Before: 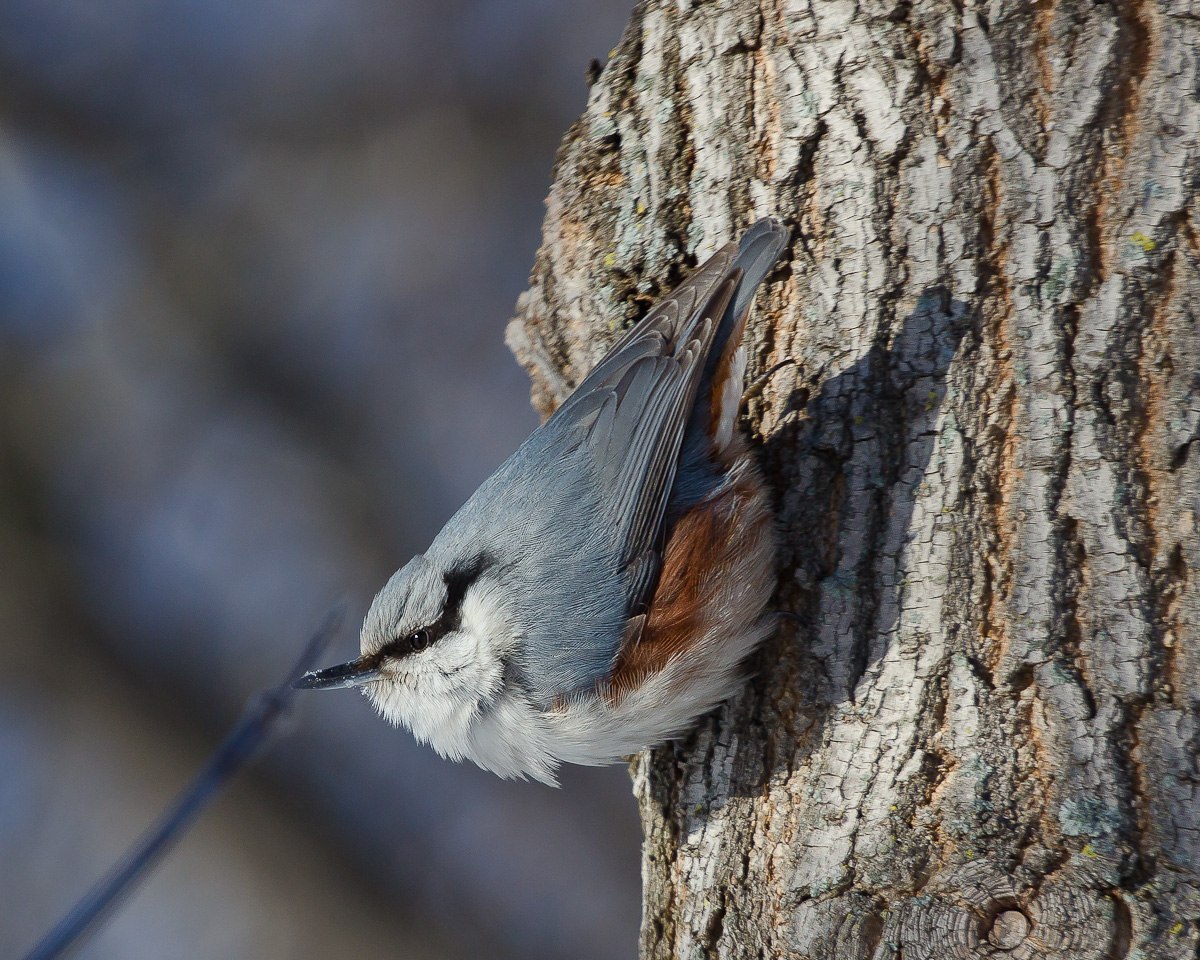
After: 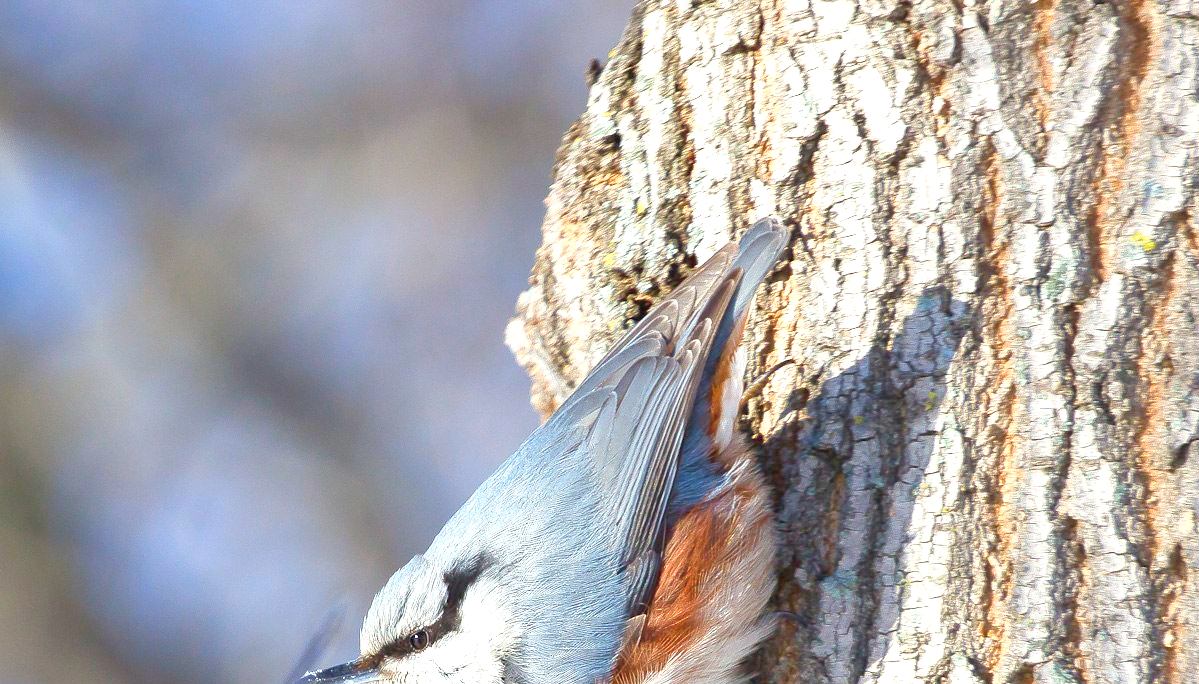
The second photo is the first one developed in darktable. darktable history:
crop: right 0%, bottom 28.712%
levels: levels [0, 0.397, 0.955]
exposure: black level correction 0, exposure 1.2 EV, compensate highlight preservation false
